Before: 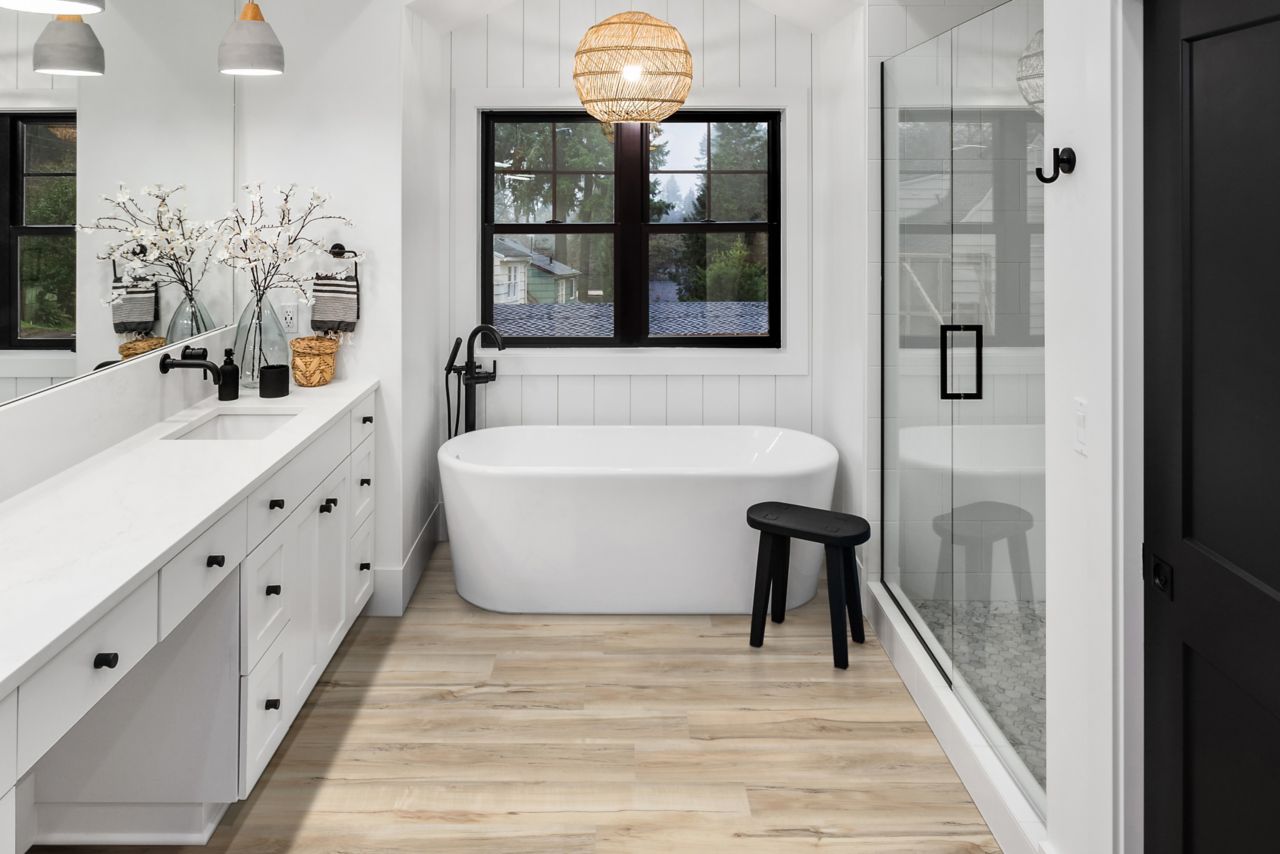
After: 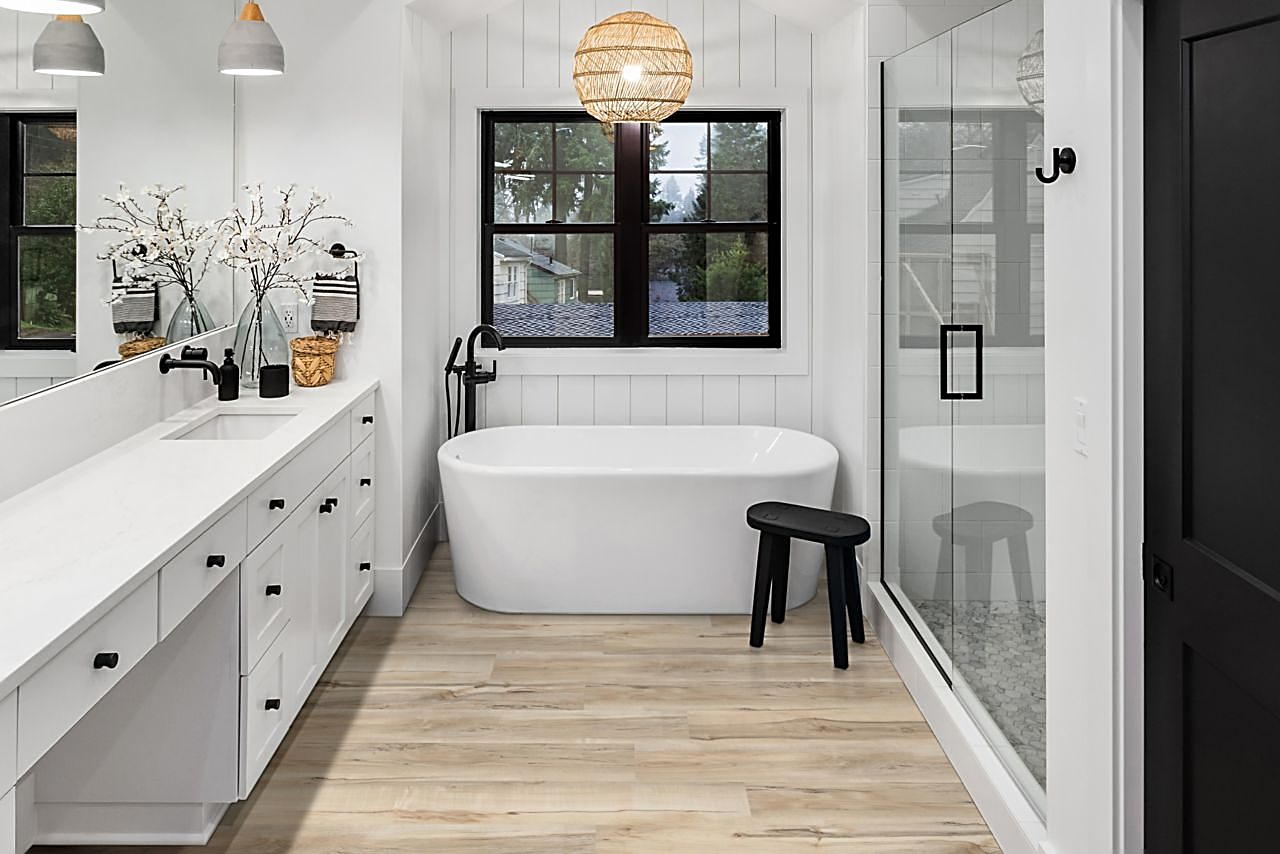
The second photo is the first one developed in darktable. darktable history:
sharpen: amount 0.748
